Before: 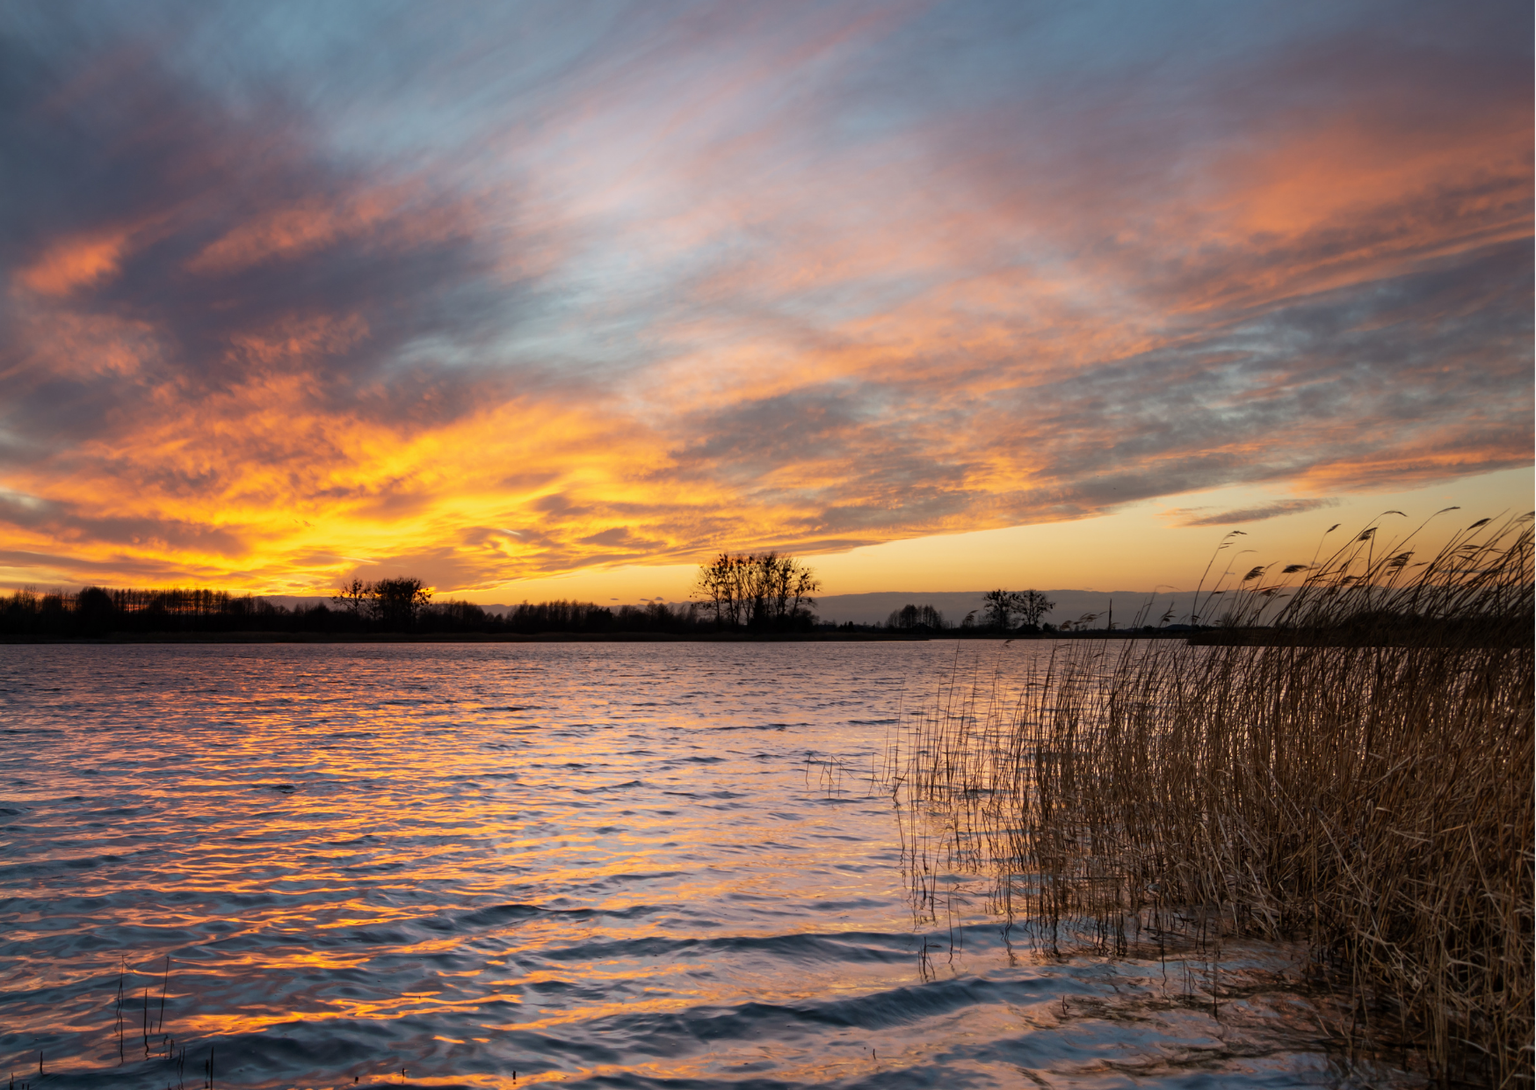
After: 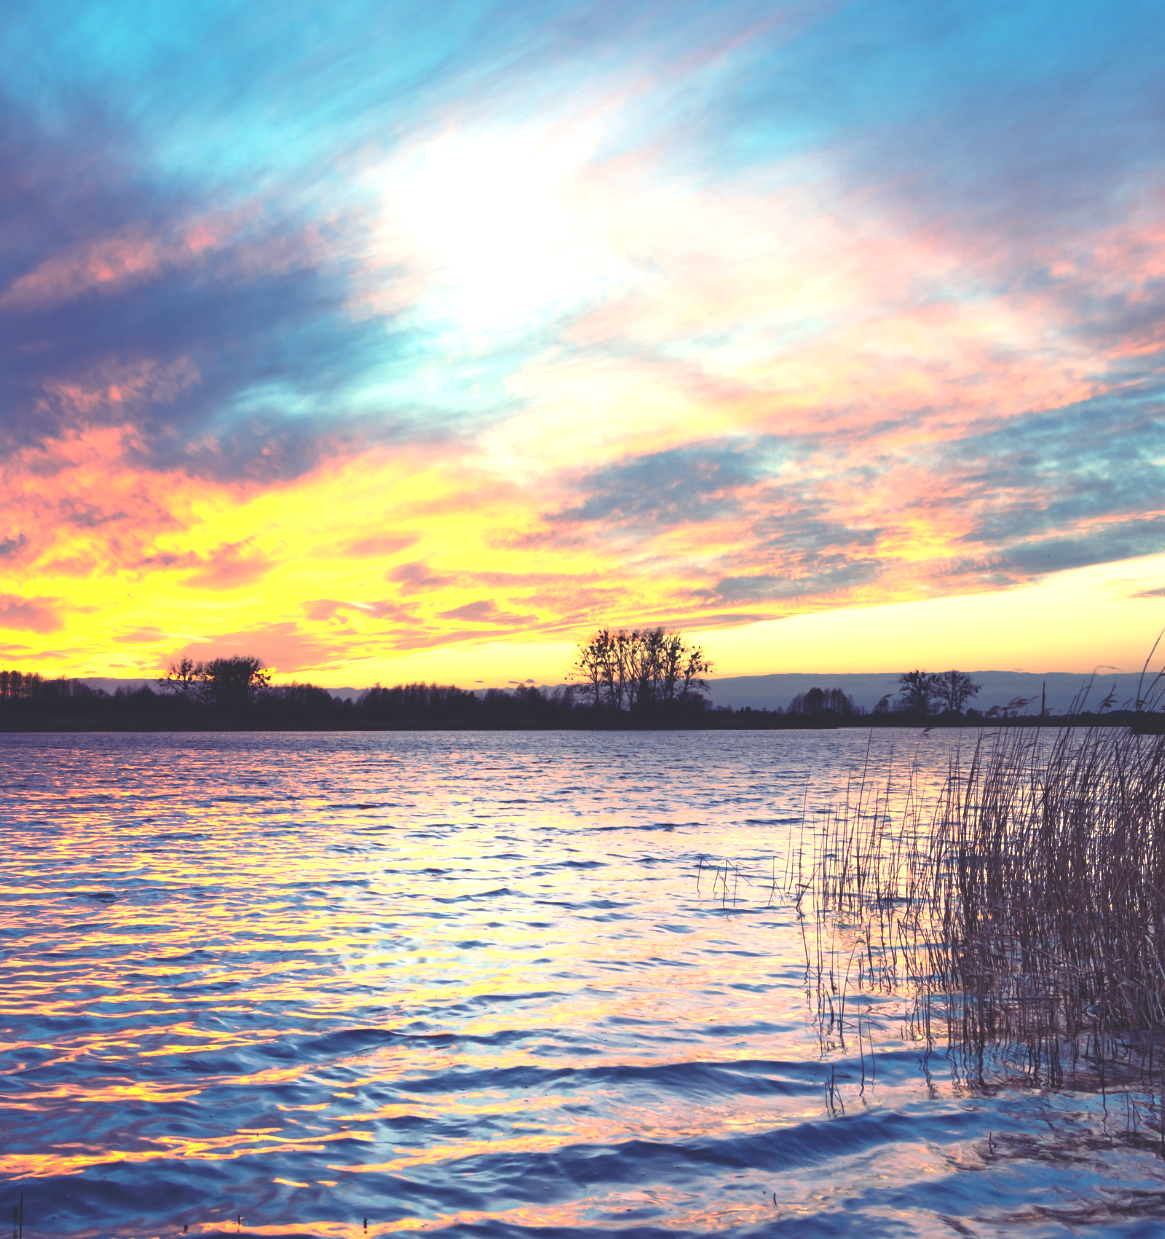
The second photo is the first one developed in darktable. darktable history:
crop and rotate: left 12.648%, right 20.685%
exposure: black level correction 0.001, exposure 1.116 EV, compensate highlight preservation false
rgb curve: curves: ch0 [(0, 0.186) (0.314, 0.284) (0.576, 0.466) (0.805, 0.691) (0.936, 0.886)]; ch1 [(0, 0.186) (0.314, 0.284) (0.581, 0.534) (0.771, 0.746) (0.936, 0.958)]; ch2 [(0, 0.216) (0.275, 0.39) (1, 1)], mode RGB, independent channels, compensate middle gray true, preserve colors none
